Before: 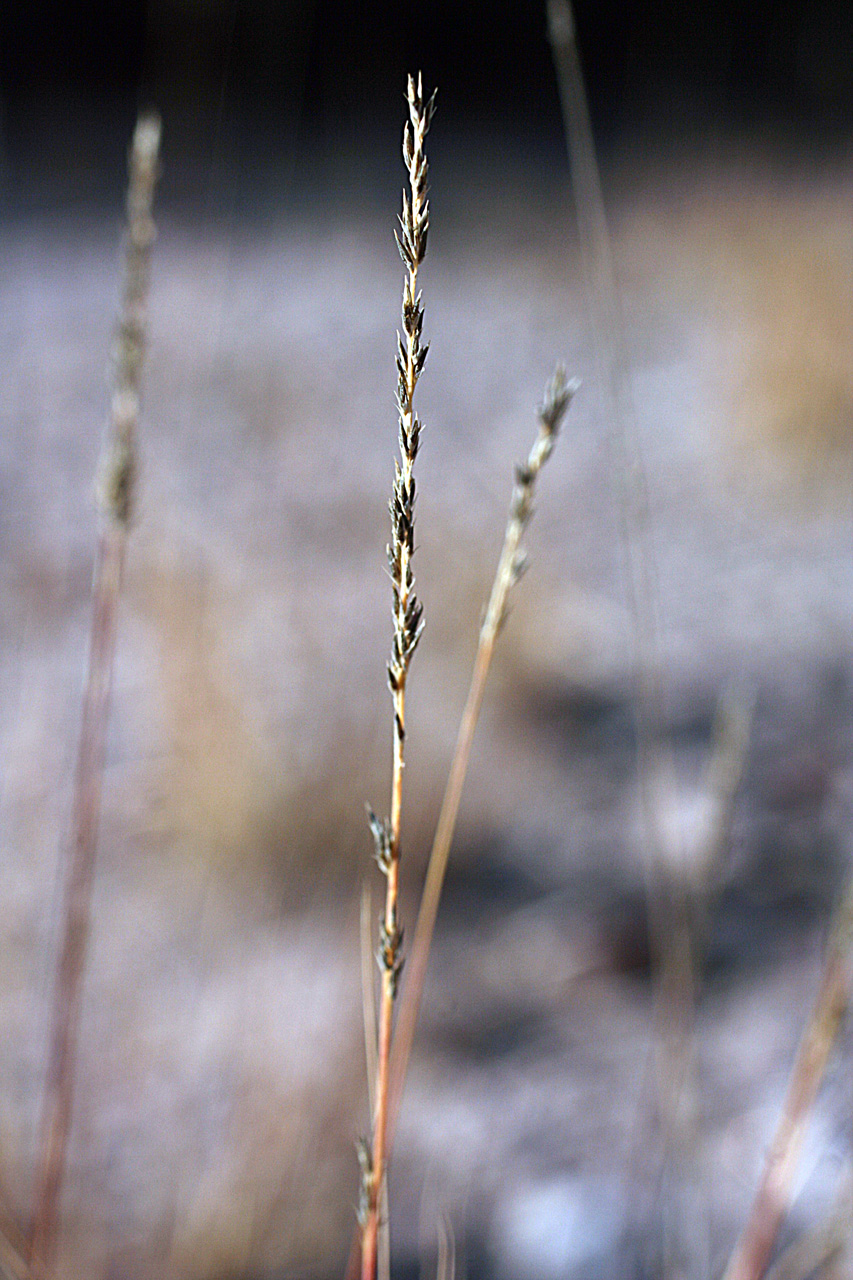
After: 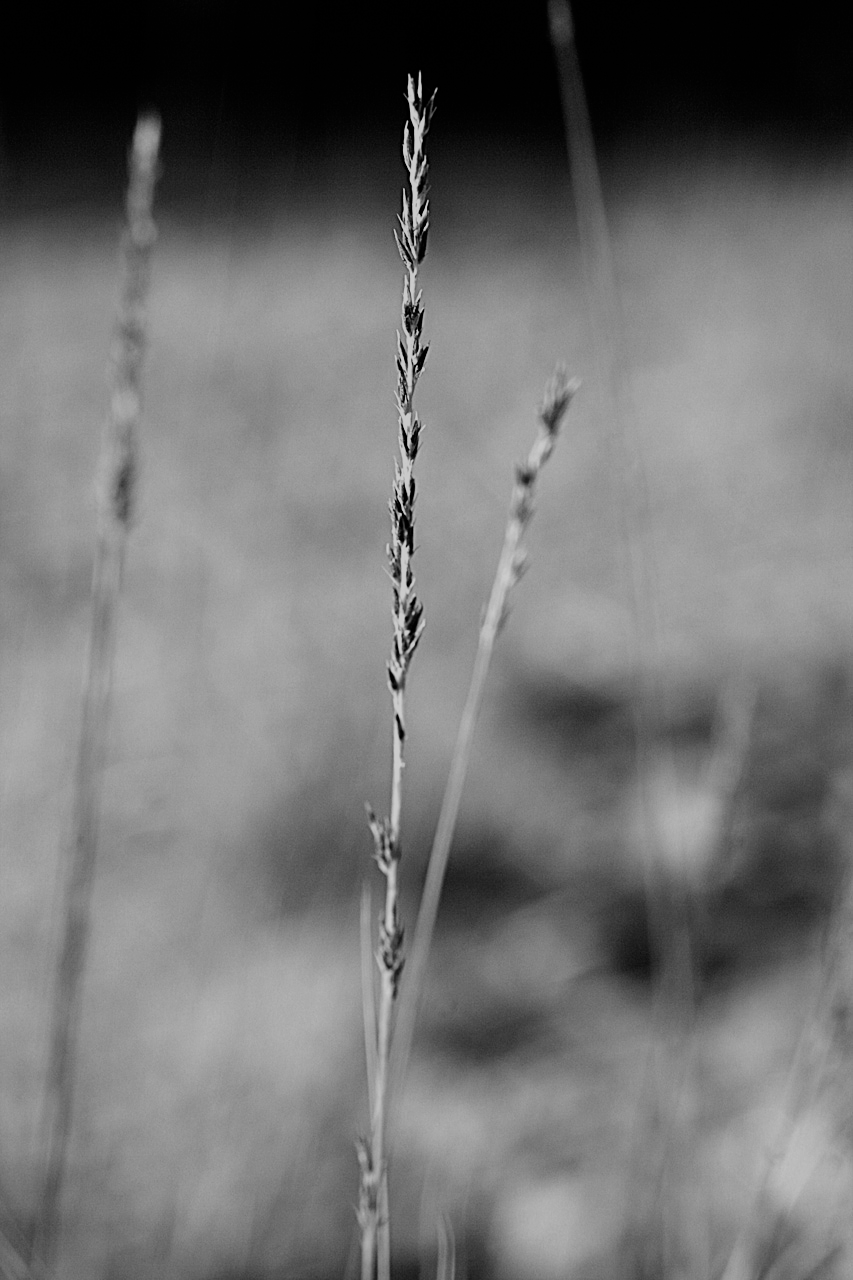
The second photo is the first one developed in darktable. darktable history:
filmic rgb: black relative exposure -7.65 EV, white relative exposure 4.56 EV, hardness 3.61, contrast 1.106
tone equalizer: on, module defaults
monochrome: a -74.22, b 78.2
